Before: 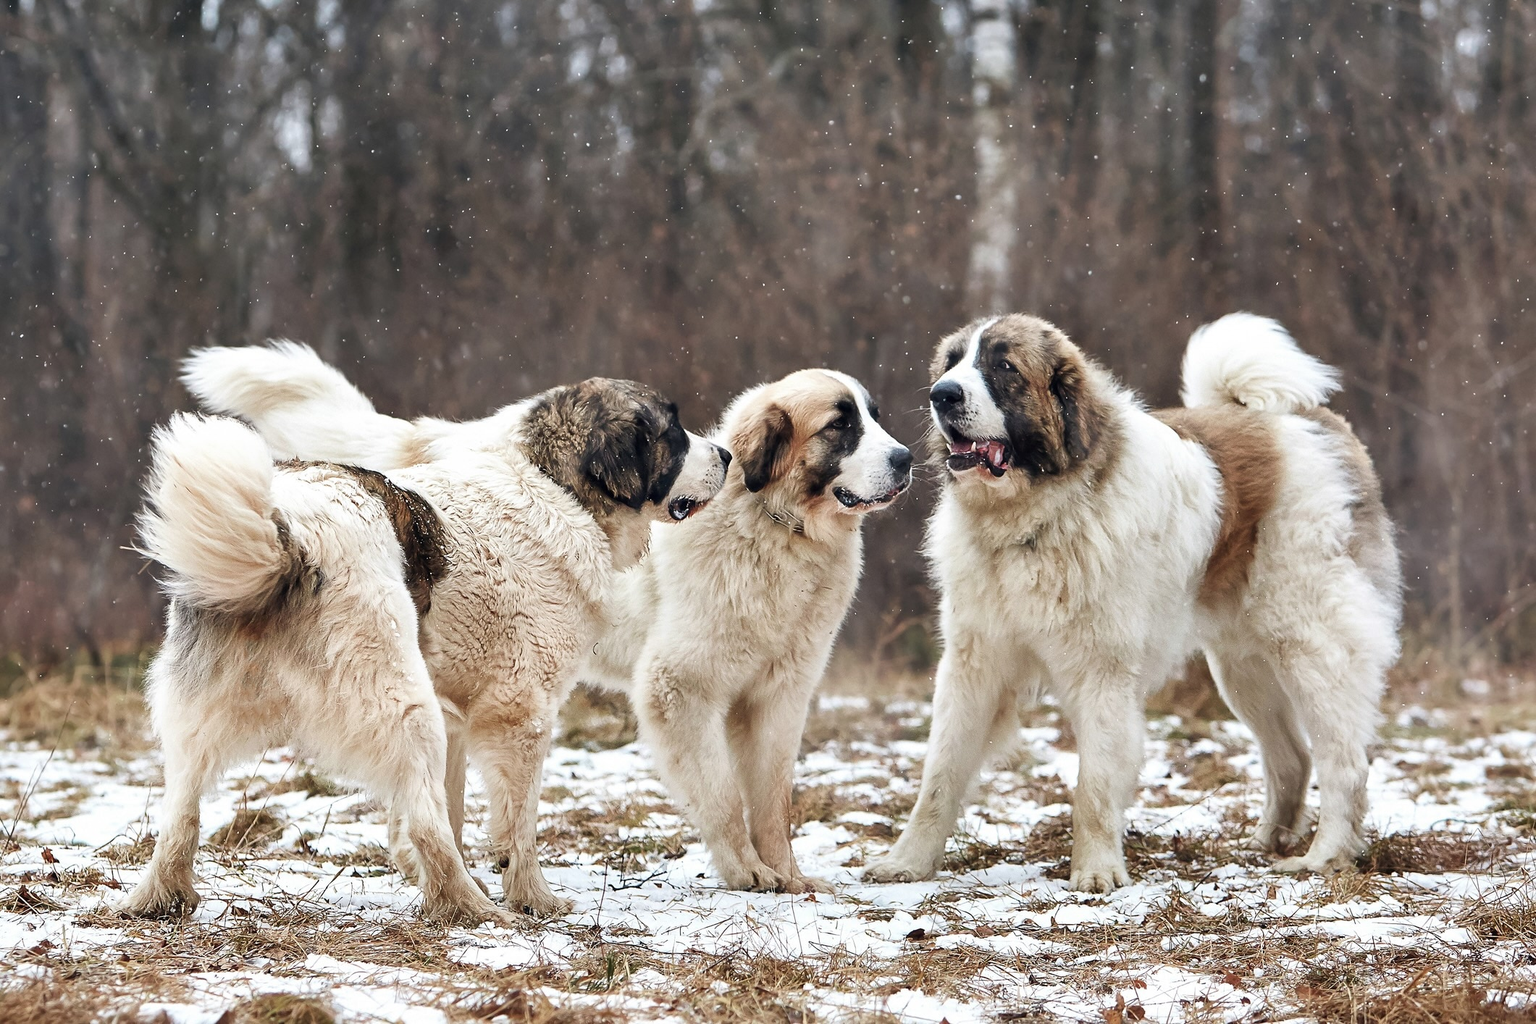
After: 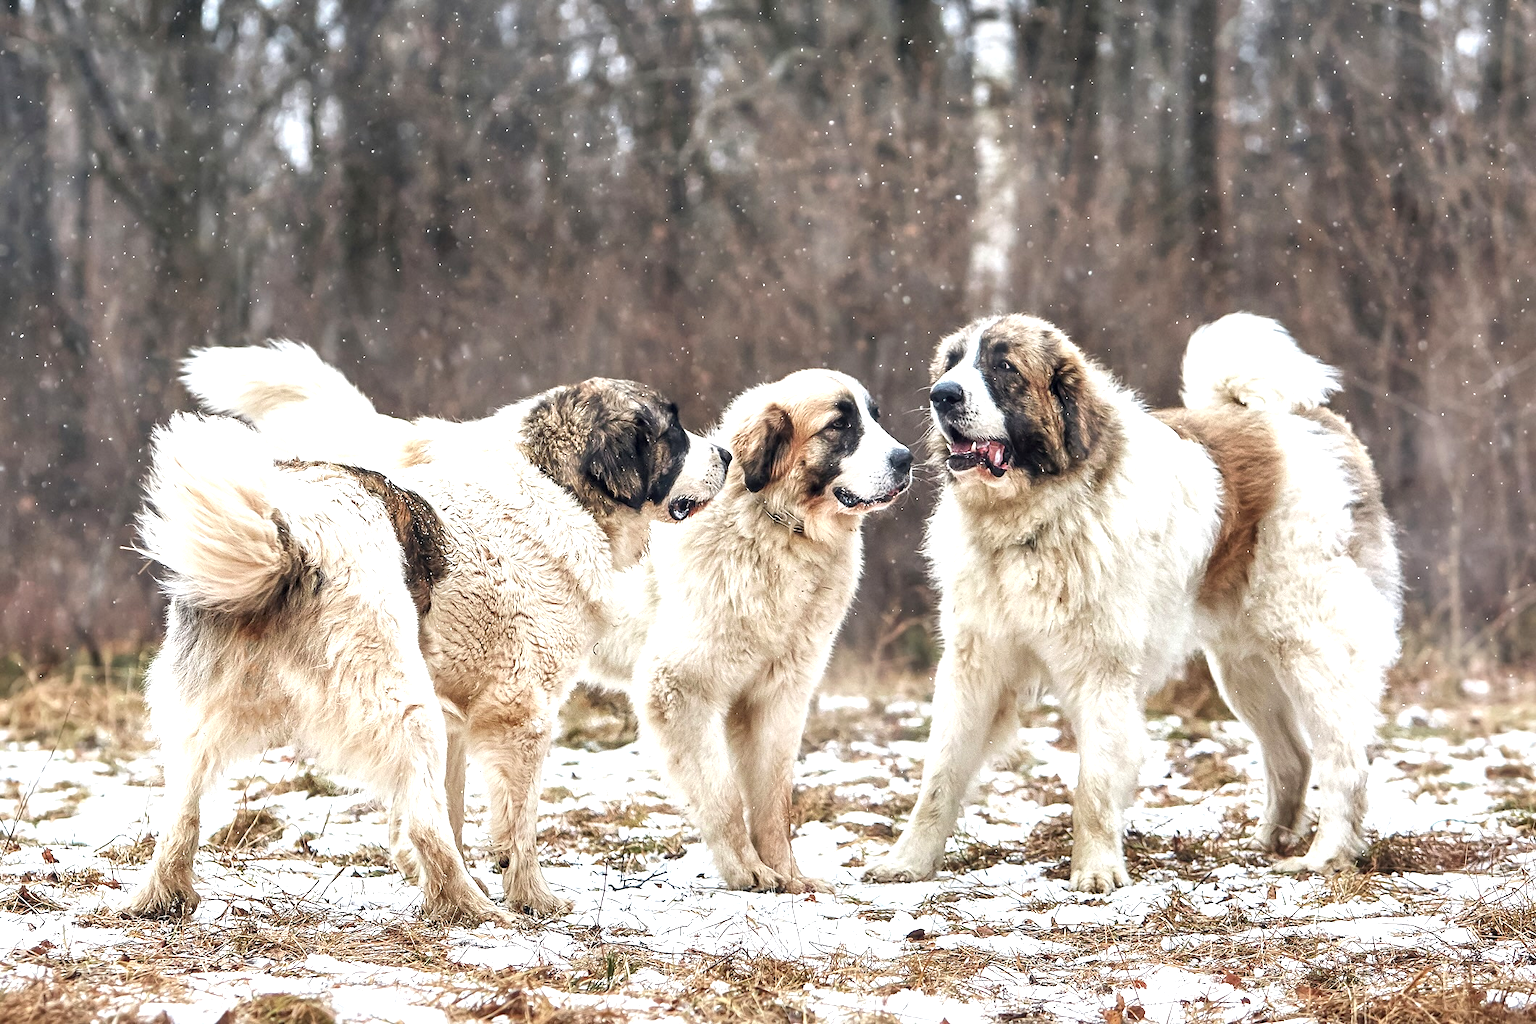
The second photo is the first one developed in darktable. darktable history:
exposure: exposure 0.638 EV, compensate highlight preservation false
local contrast: detail 130%
